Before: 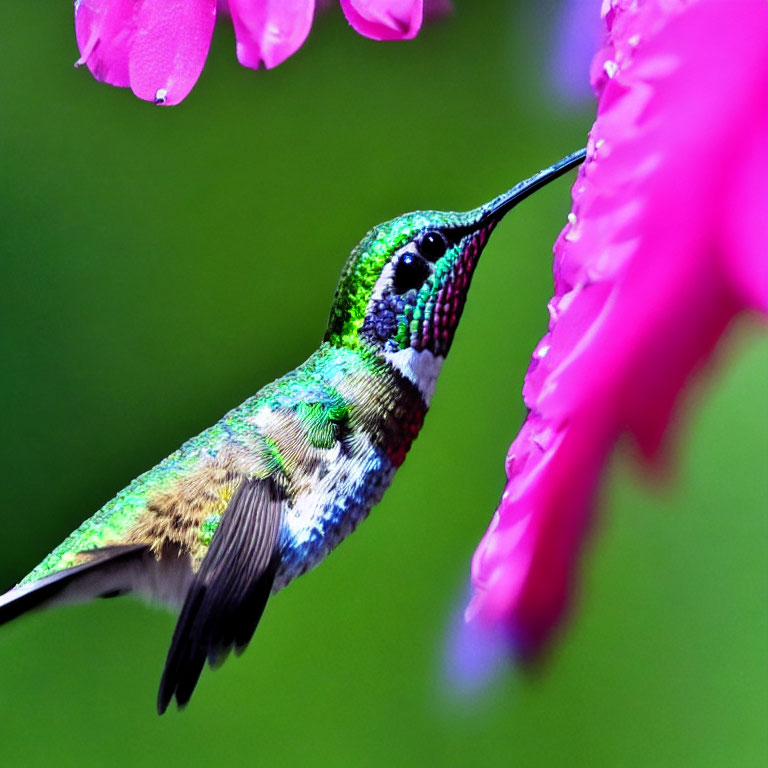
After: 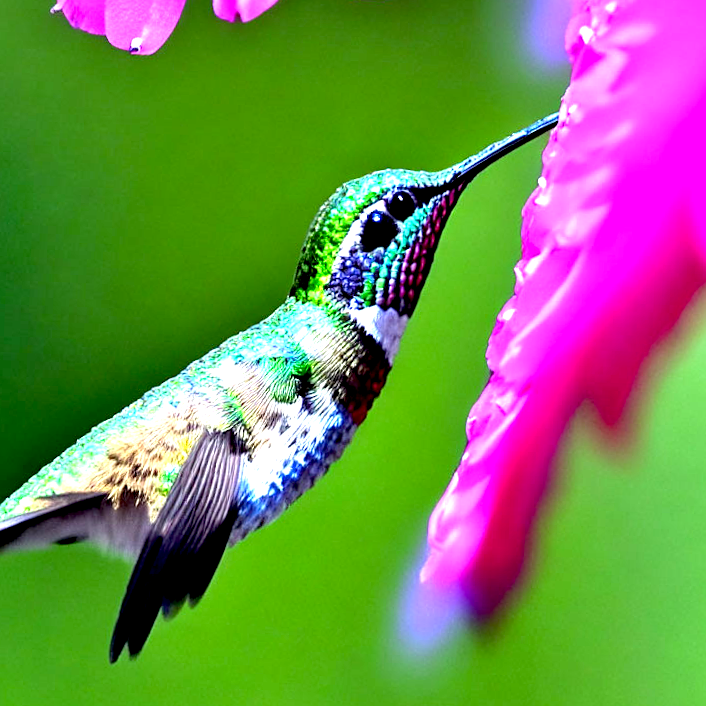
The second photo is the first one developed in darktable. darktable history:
sharpen: amount 0.214
crop and rotate: angle -2.14°, left 3.112%, top 4.012%, right 1.466%, bottom 0.56%
exposure: black level correction 0.008, exposure 0.988 EV, compensate exposure bias true, compensate highlight preservation false
